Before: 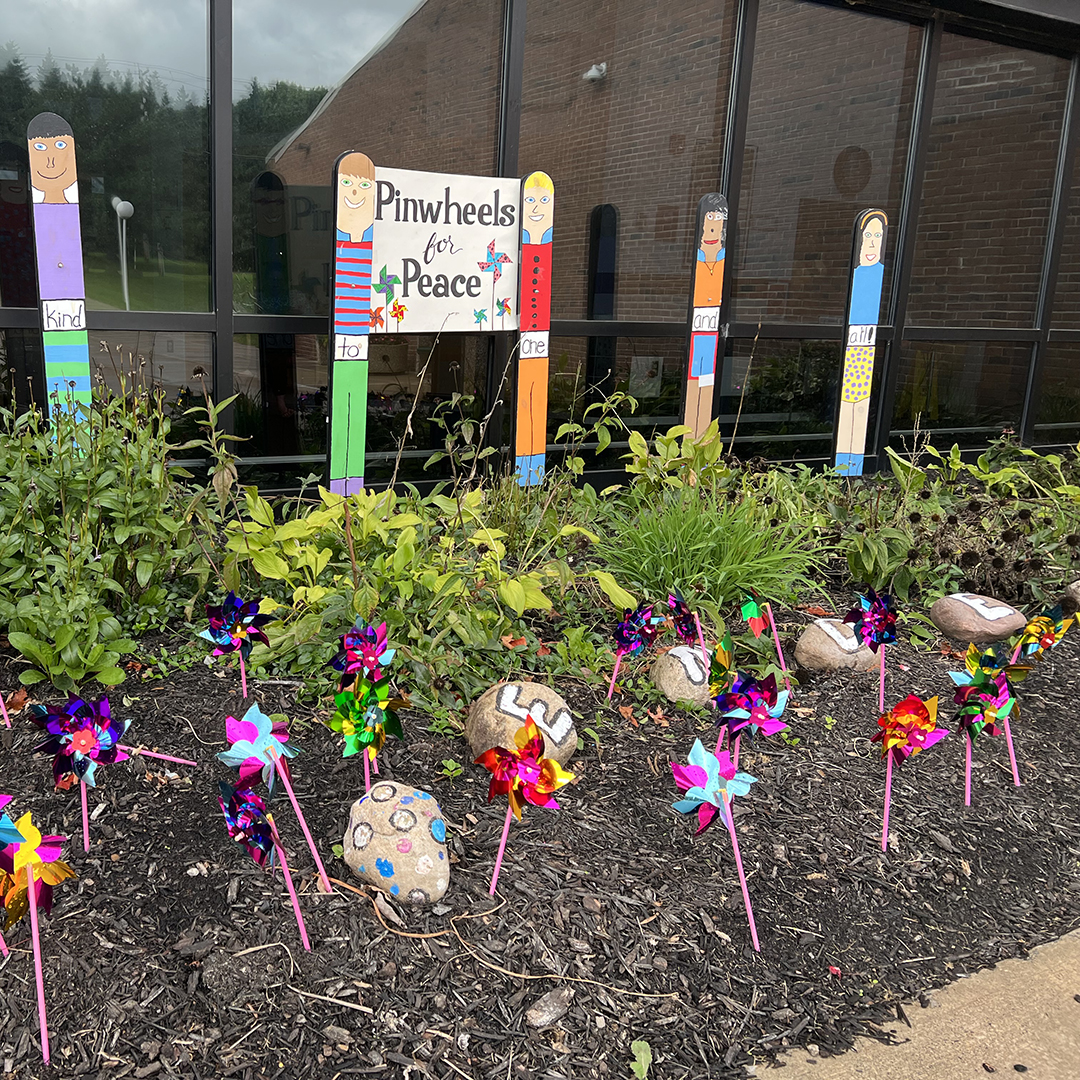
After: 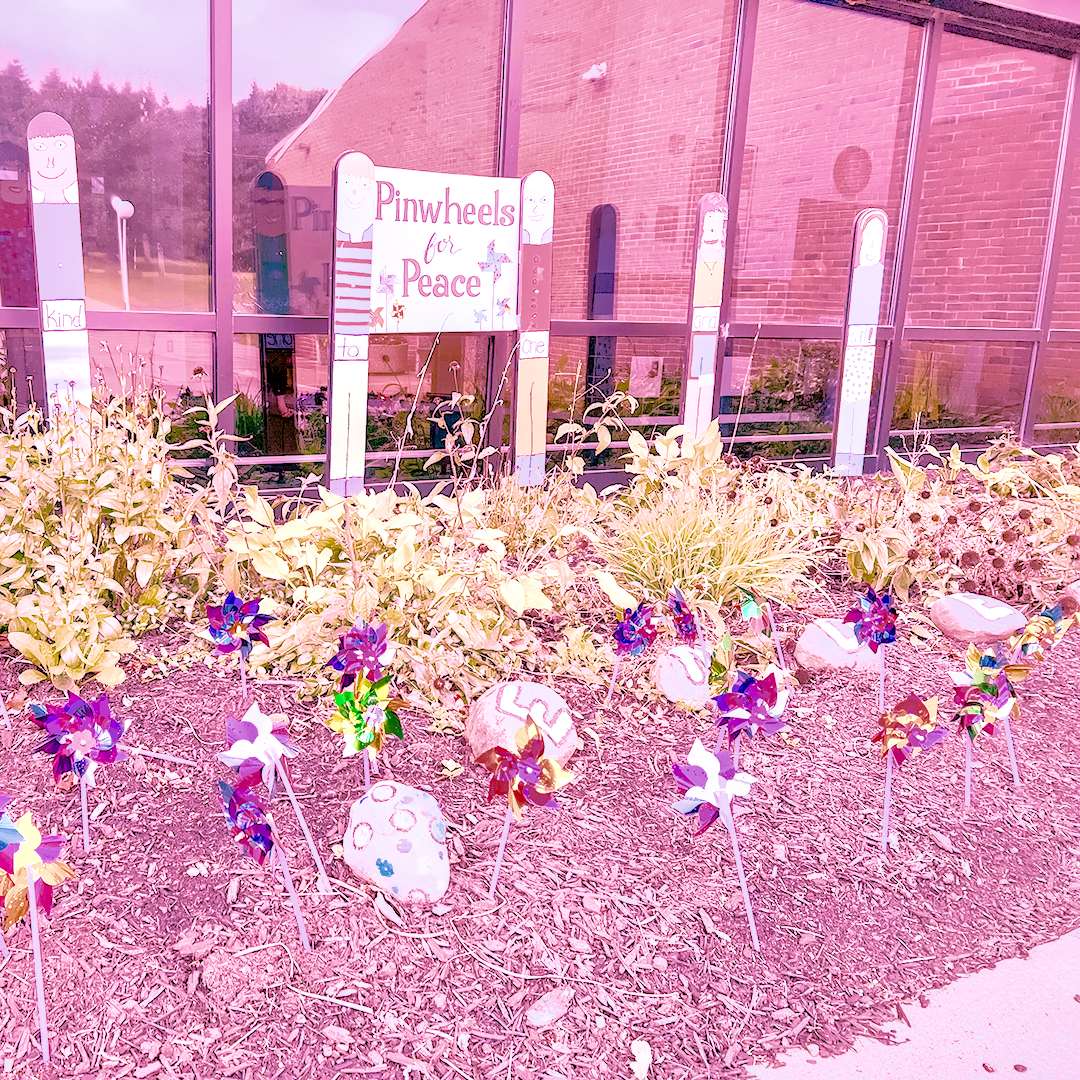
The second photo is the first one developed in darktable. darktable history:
local contrast: highlights 60%, shadows 60%, detail 160%
color calibration: illuminant as shot in camera, x 0.358, y 0.373, temperature 4628.91 K
color balance rgb: perceptual saturation grading › global saturation 35%, perceptual saturation grading › highlights -30%, perceptual saturation grading › shadows 35%, perceptual brilliance grading › global brilliance 3%, perceptual brilliance grading › highlights -3%, perceptual brilliance grading › shadows 3%
denoise (profiled): preserve shadows 1.52, scattering 0.002, a [-1, 0, 0], compensate highlight preservation false
haze removal: compatibility mode true, adaptive false
highlight reconstruction: on, module defaults
hot pixels: on, module defaults
lens correction: scale 1, crop 1, focal 16, aperture 5.6, distance 1000, camera "Canon EOS RP", lens "Canon RF 16mm F2.8 STM"
shadows and highlights: shadows 40, highlights -60
white balance: red 2.229, blue 1.46
velvia: strength 45%
filmic rgb: black relative exposure -7.65 EV, white relative exposure 4.56 EV, hardness 3.61
tone equalizer "contrast tone curve: medium": -8 EV -0.75 EV, -7 EV -0.7 EV, -6 EV -0.6 EV, -5 EV -0.4 EV, -3 EV 0.4 EV, -2 EV 0.6 EV, -1 EV 0.7 EV, +0 EV 0.75 EV, edges refinement/feathering 500, mask exposure compensation -1.57 EV, preserve details no
exposure "Canon RP Default?": black level correction 0, exposure 1.1 EV, compensate exposure bias true, compensate highlight preservation false
